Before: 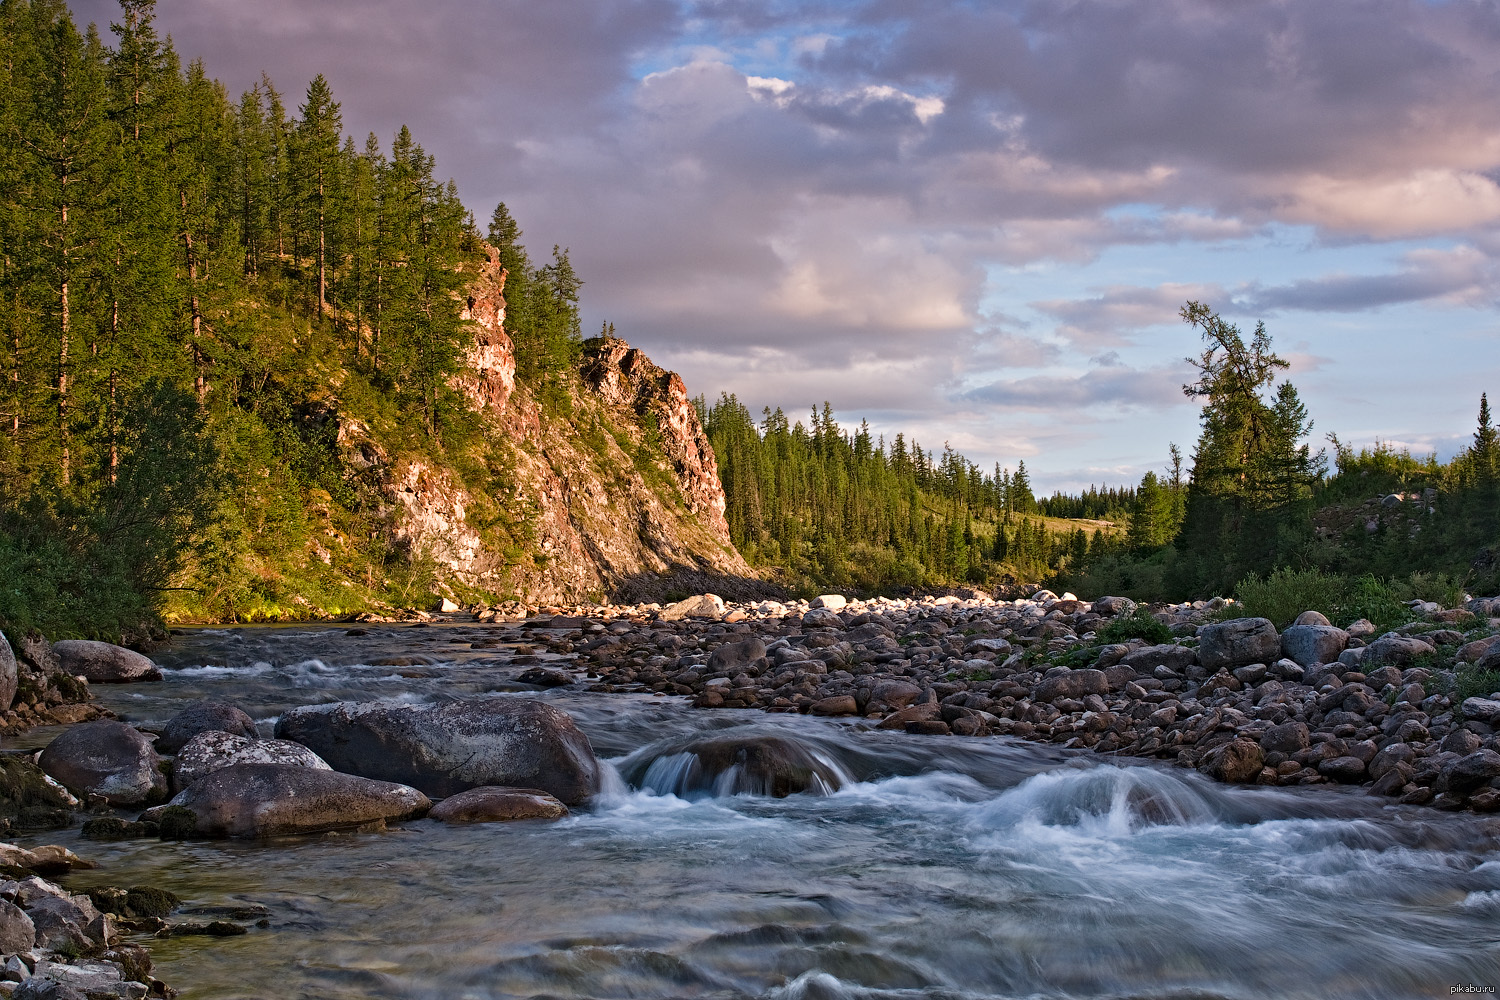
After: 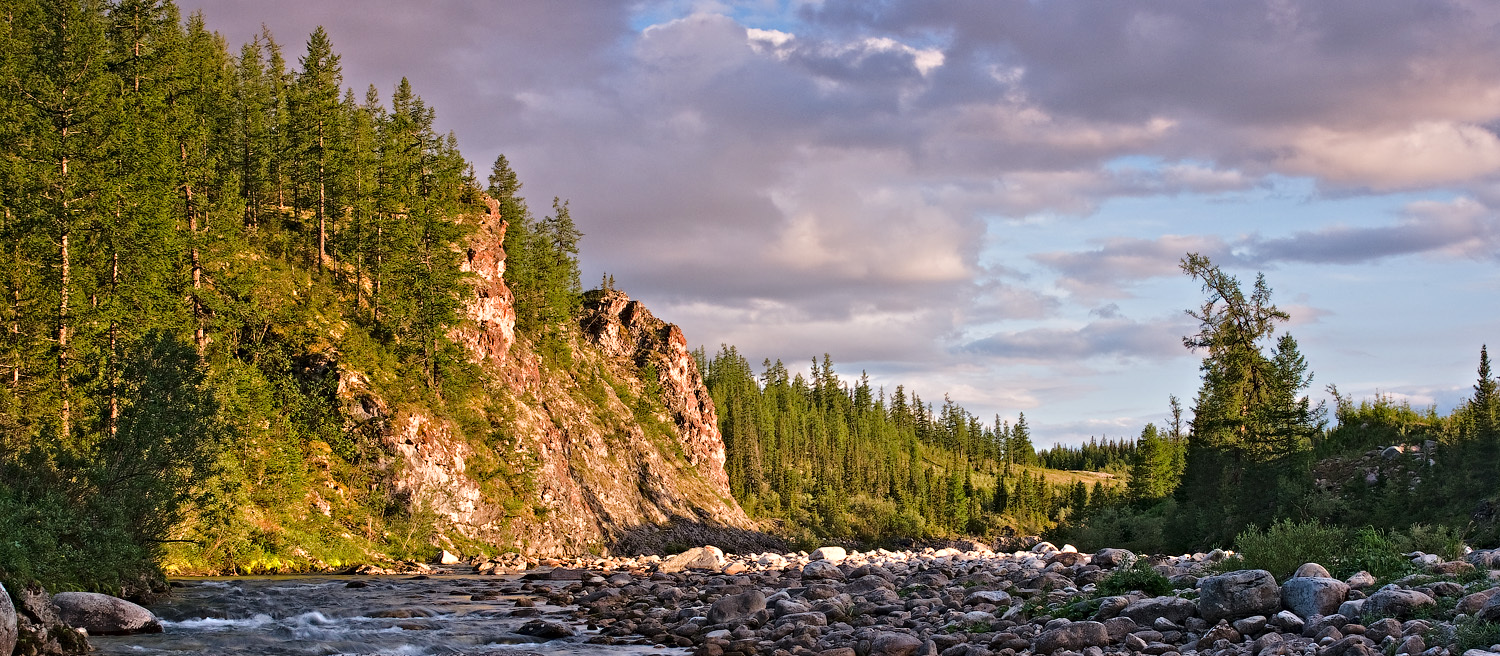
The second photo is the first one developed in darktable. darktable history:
tone equalizer: -8 EV 0.001 EV, -7 EV -0.004 EV, -6 EV 0.009 EV, -5 EV 0.032 EV, -4 EV 0.276 EV, -3 EV 0.644 EV, -2 EV 0.584 EV, -1 EV 0.187 EV, +0 EV 0.024 EV
crop and rotate: top 4.848%, bottom 29.503%
